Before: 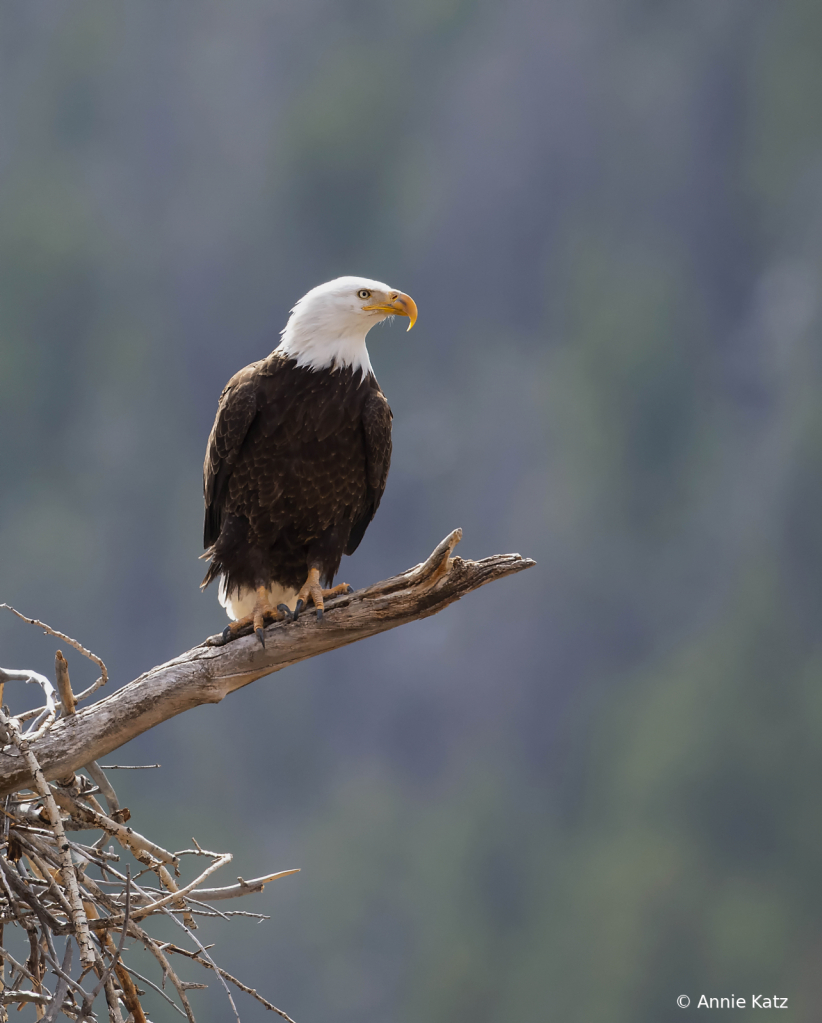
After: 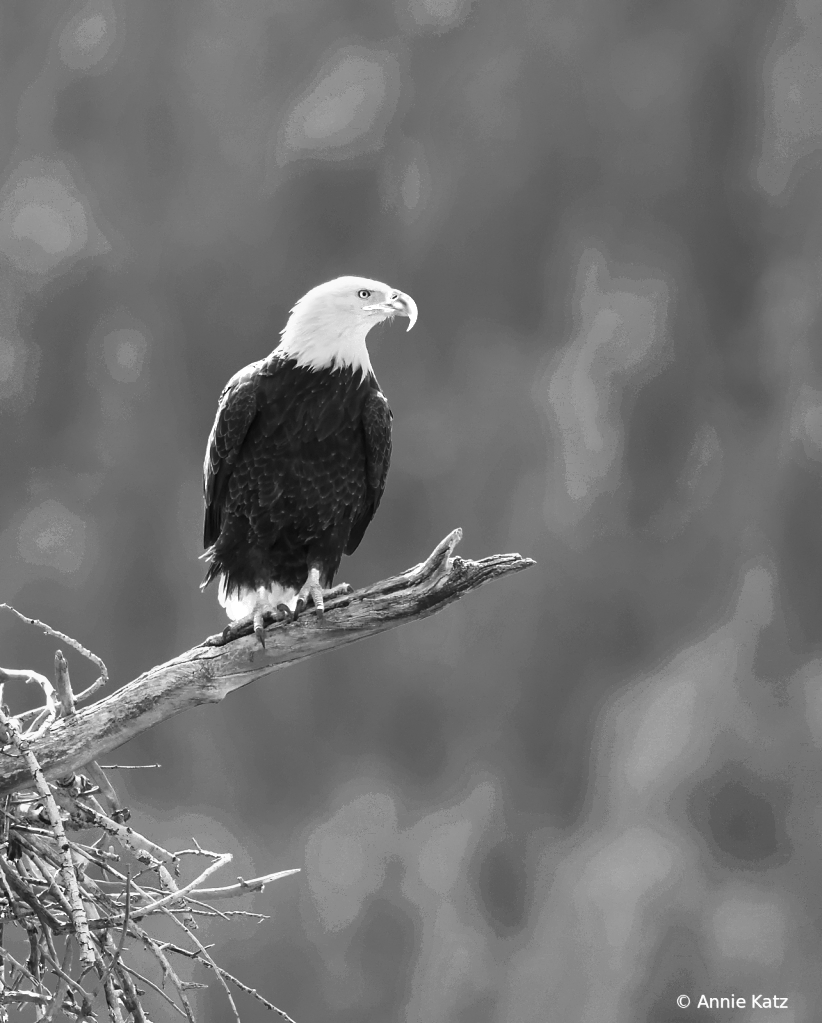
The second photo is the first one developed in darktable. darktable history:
color zones: curves: ch0 [(0, 0.554) (0.146, 0.662) (0.293, 0.86) (0.503, 0.774) (0.637, 0.106) (0.74, 0.072) (0.866, 0.488) (0.998, 0.569)]; ch1 [(0, 0) (0.143, 0) (0.286, 0) (0.429, 0) (0.571, 0) (0.714, 0) (0.857, 0)]
base curve: curves: ch0 [(0, 0) (0.579, 0.807) (1, 1)], preserve colors none
